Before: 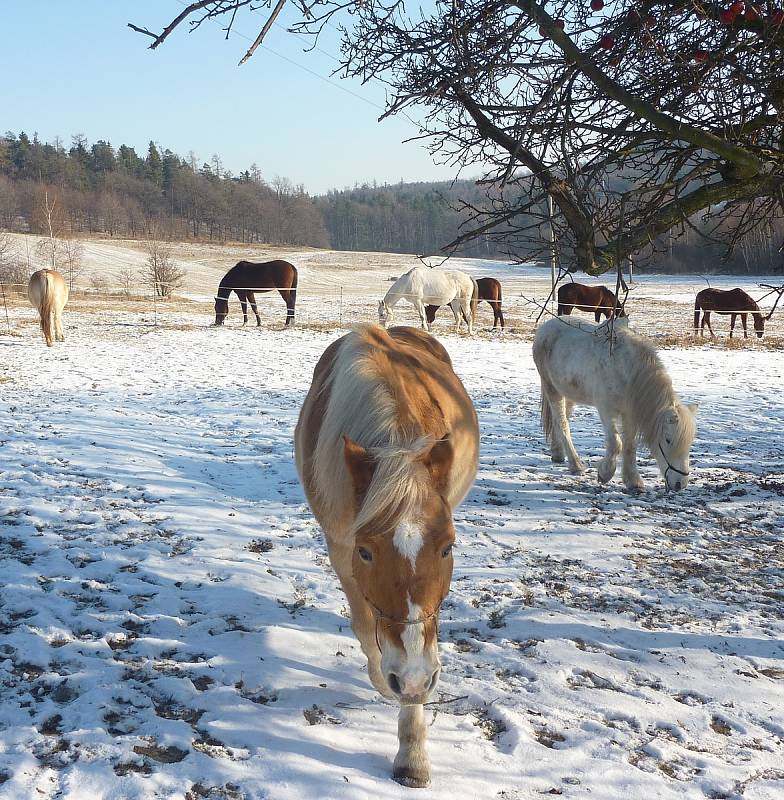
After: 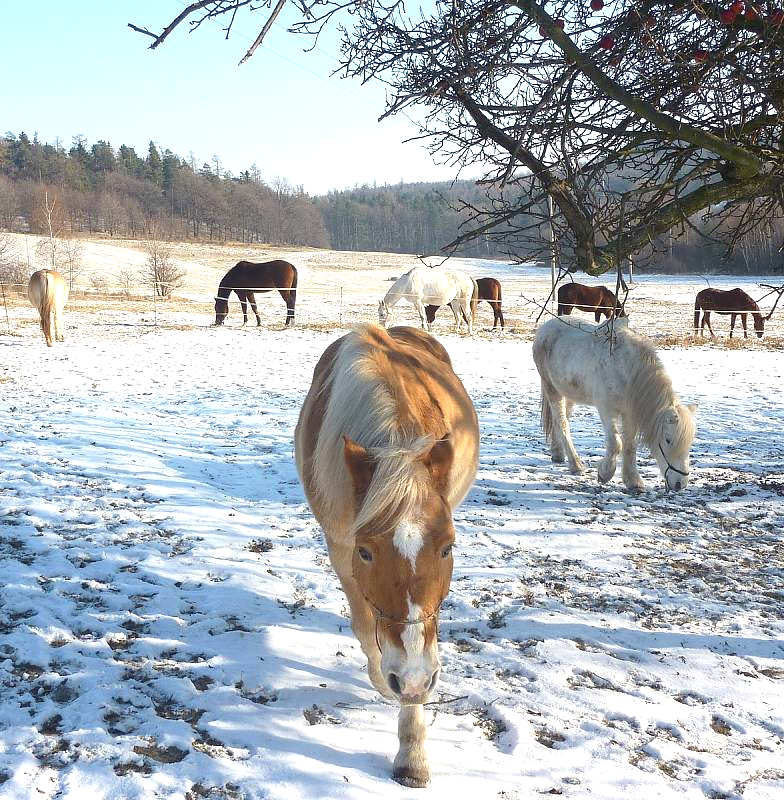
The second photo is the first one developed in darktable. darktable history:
exposure: exposure 0.585 EV, compensate highlight preservation false
